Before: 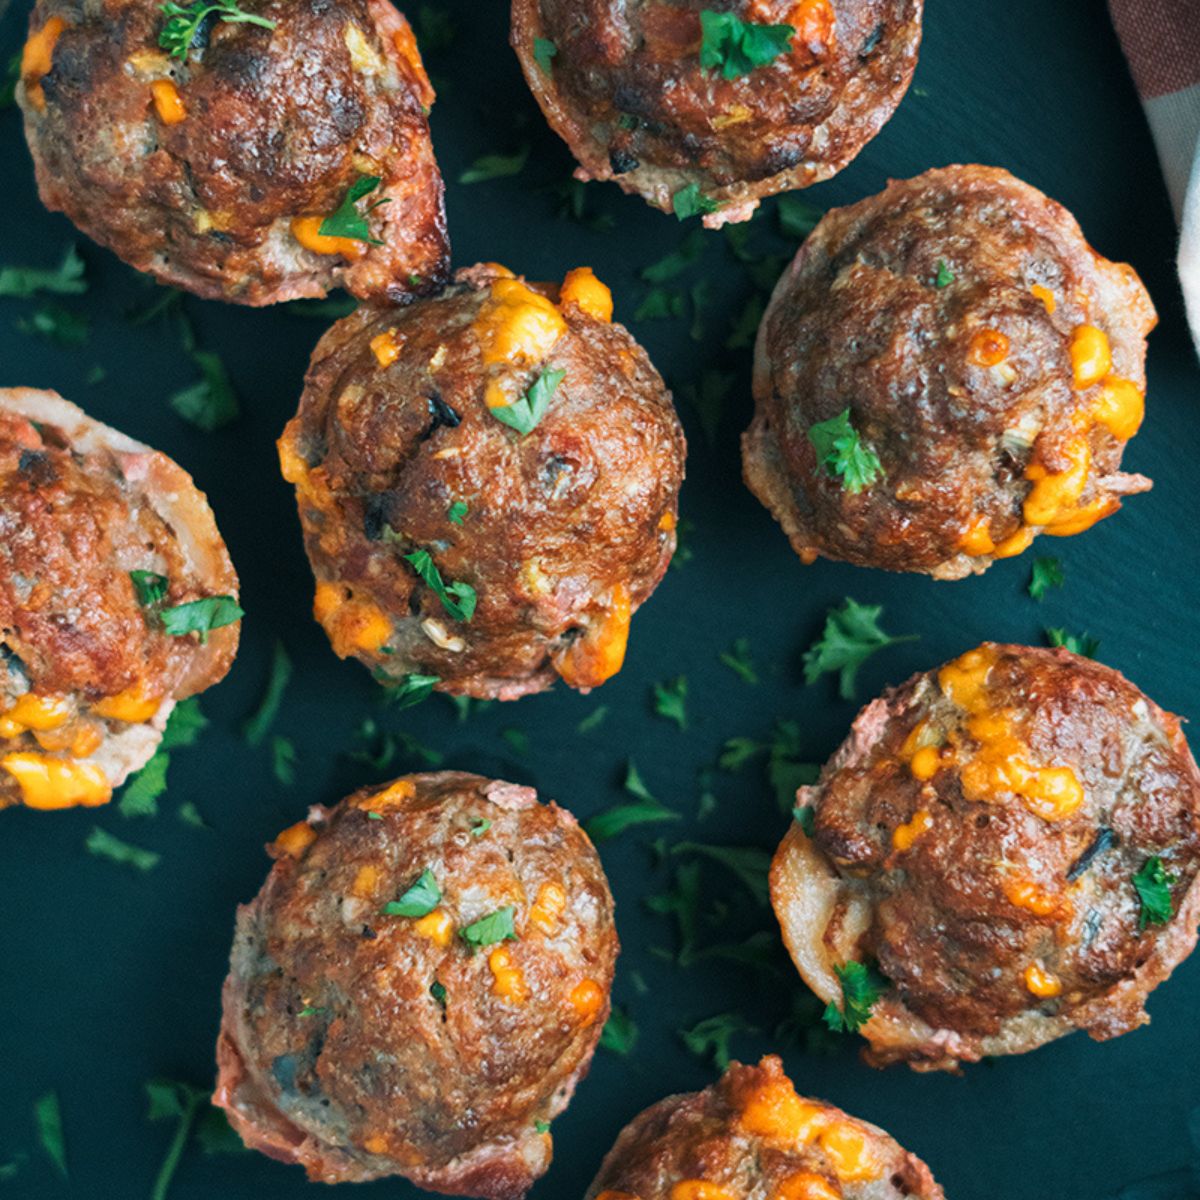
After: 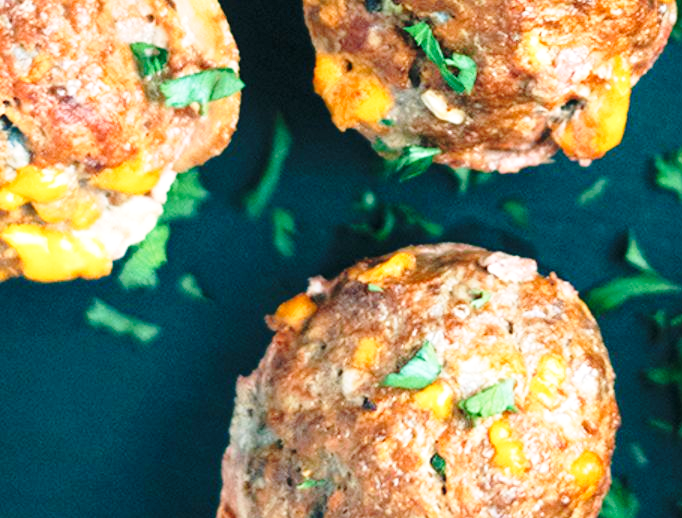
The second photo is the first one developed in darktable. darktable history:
crop: top 44.061%, right 43.157%, bottom 12.704%
base curve: curves: ch0 [(0, 0) (0.028, 0.03) (0.121, 0.232) (0.46, 0.748) (0.859, 0.968) (1, 1)], preserve colors none
exposure: exposure 0.605 EV, compensate highlight preservation false
tone equalizer: -8 EV -0.574 EV, smoothing diameter 2.13%, edges refinement/feathering 17.94, mask exposure compensation -1.57 EV, filter diffusion 5
